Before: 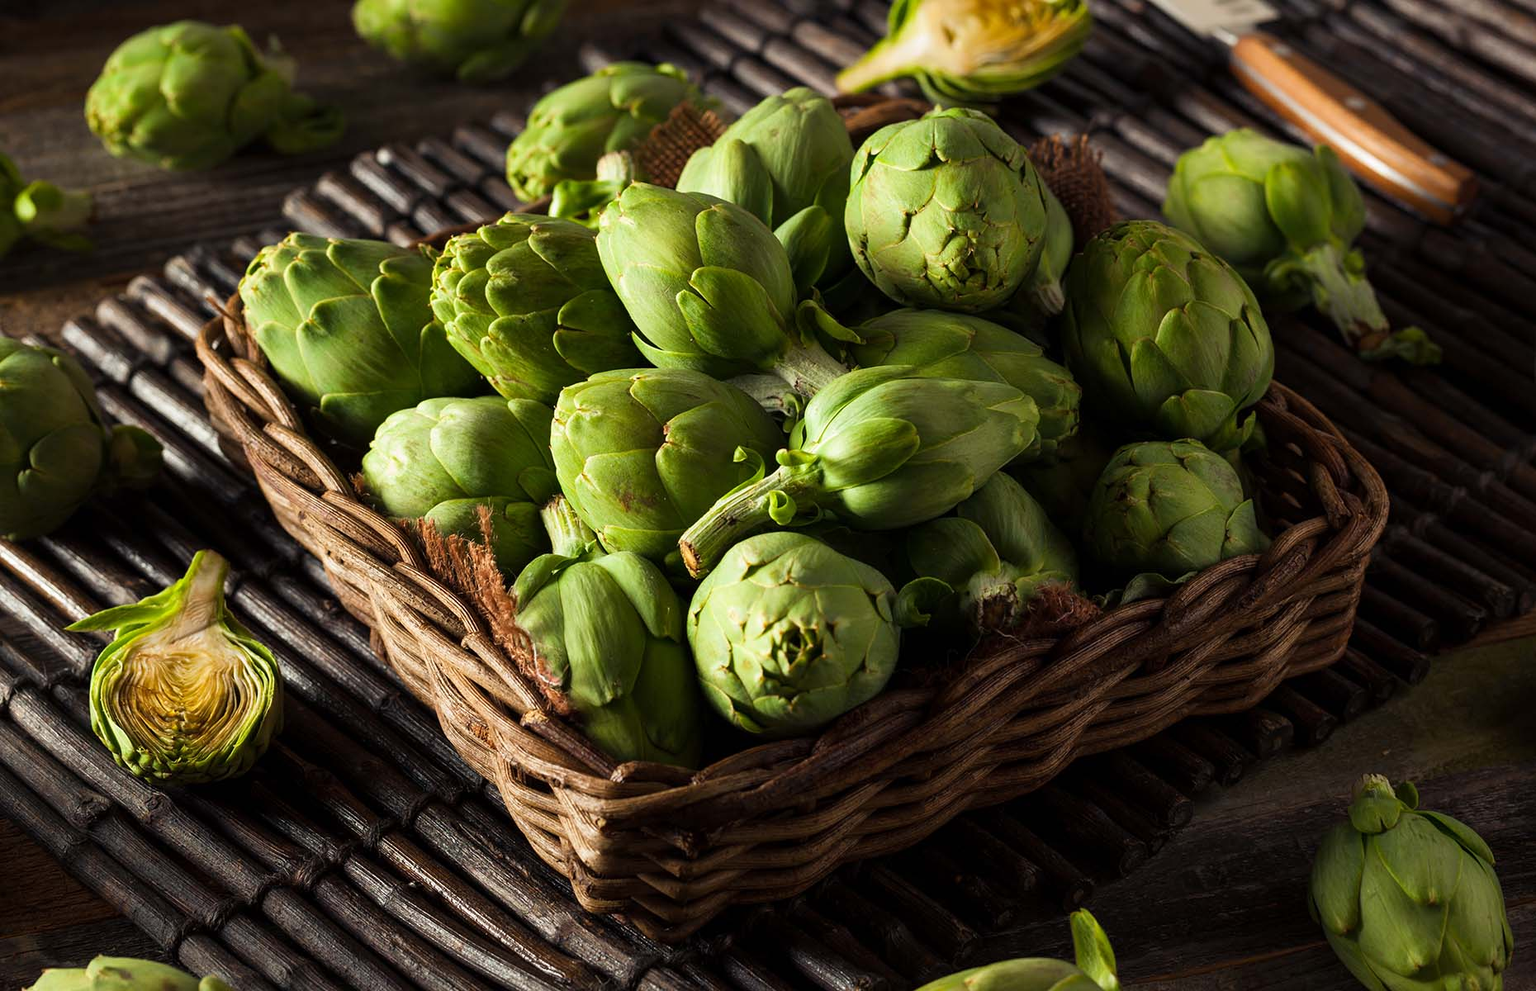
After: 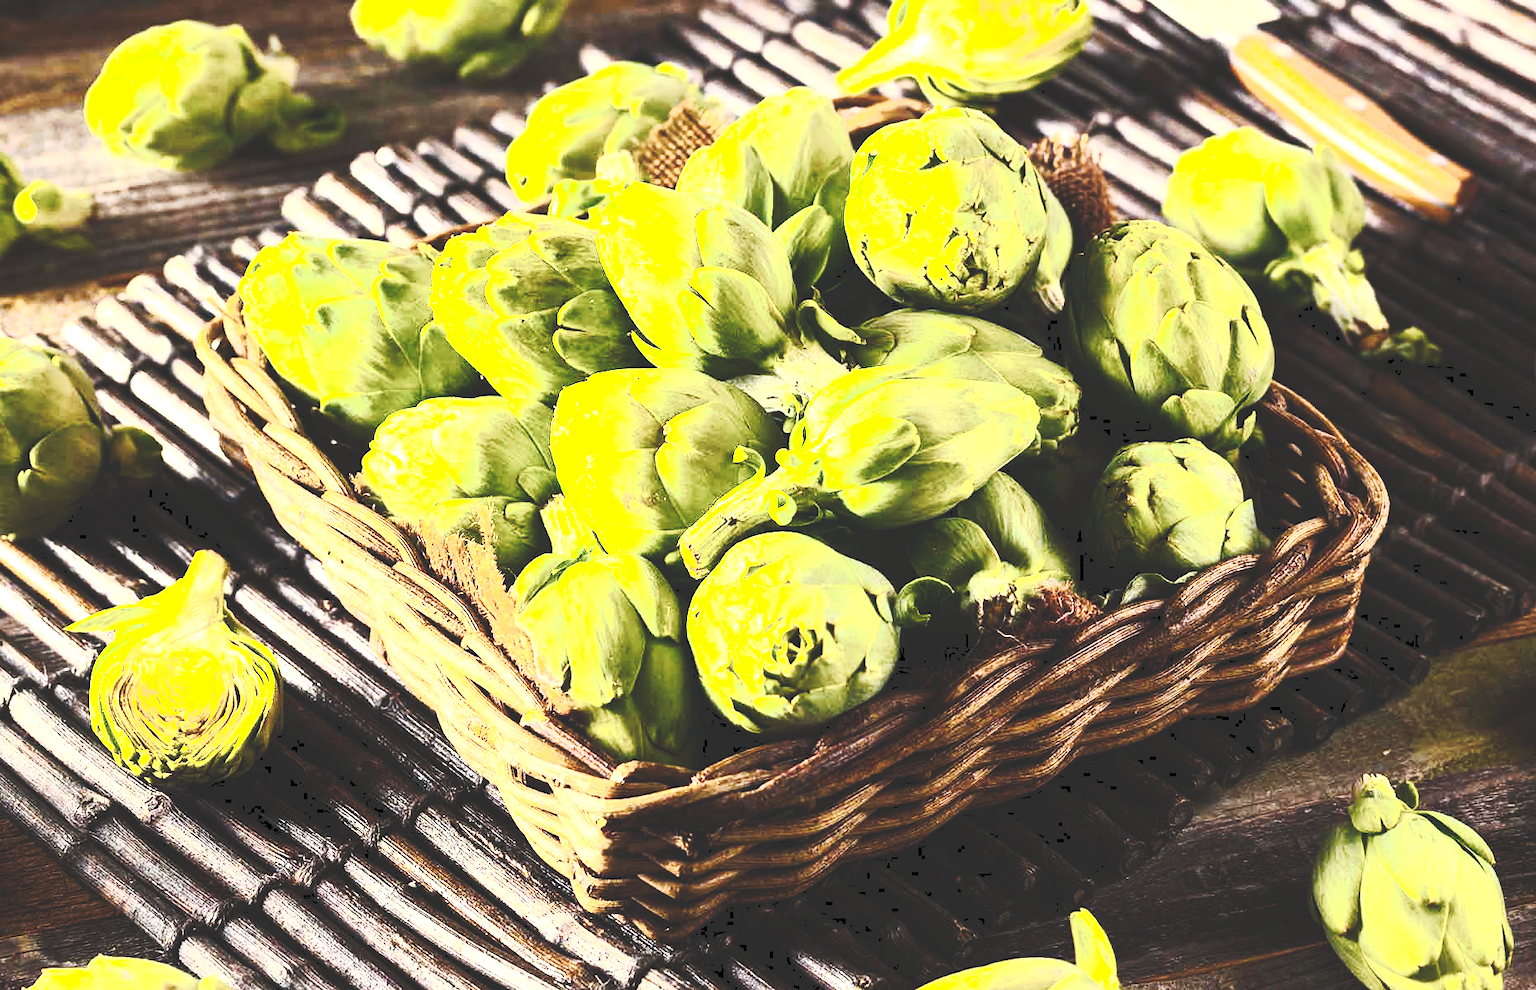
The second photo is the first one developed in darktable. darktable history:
color balance rgb: highlights gain › chroma 0.928%, highlights gain › hue 27.36°, perceptual saturation grading › global saturation 14.04%, perceptual saturation grading › highlights -25.079%, perceptual saturation grading › shadows 26.056%, perceptual brilliance grading › global brilliance 34.662%, perceptual brilliance grading › highlights 50.136%, perceptual brilliance grading › mid-tones 59.75%, perceptual brilliance grading › shadows 34.769%, global vibrance 20%
contrast brightness saturation: contrast 0.561, brightness 0.575, saturation -0.338
tone curve: curves: ch0 [(0, 0) (0.003, 0.174) (0.011, 0.178) (0.025, 0.182) (0.044, 0.185) (0.069, 0.191) (0.1, 0.194) (0.136, 0.199) (0.177, 0.219) (0.224, 0.246) (0.277, 0.284) (0.335, 0.35) (0.399, 0.43) (0.468, 0.539) (0.543, 0.637) (0.623, 0.711) (0.709, 0.799) (0.801, 0.865) (0.898, 0.914) (1, 1)], preserve colors none
exposure: exposure 0.578 EV, compensate exposure bias true, compensate highlight preservation false
